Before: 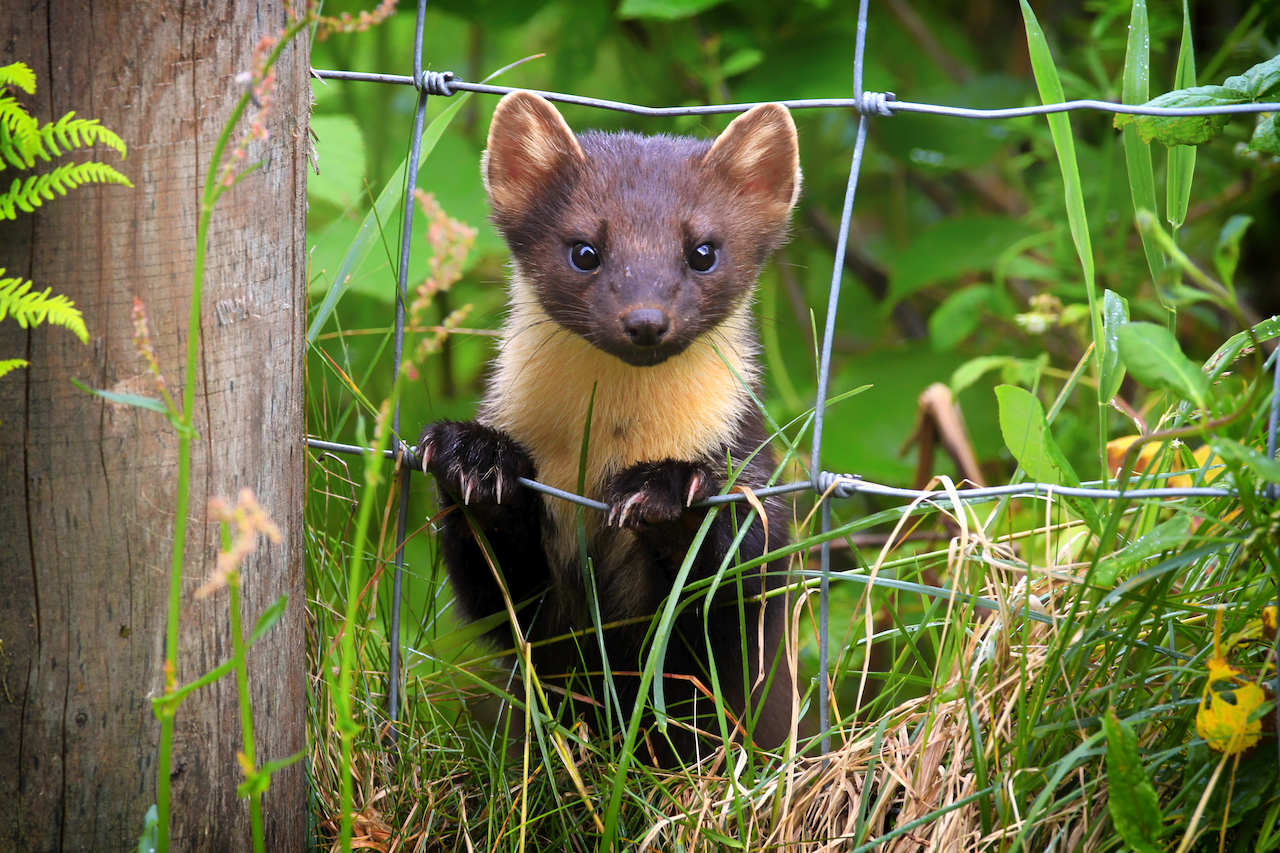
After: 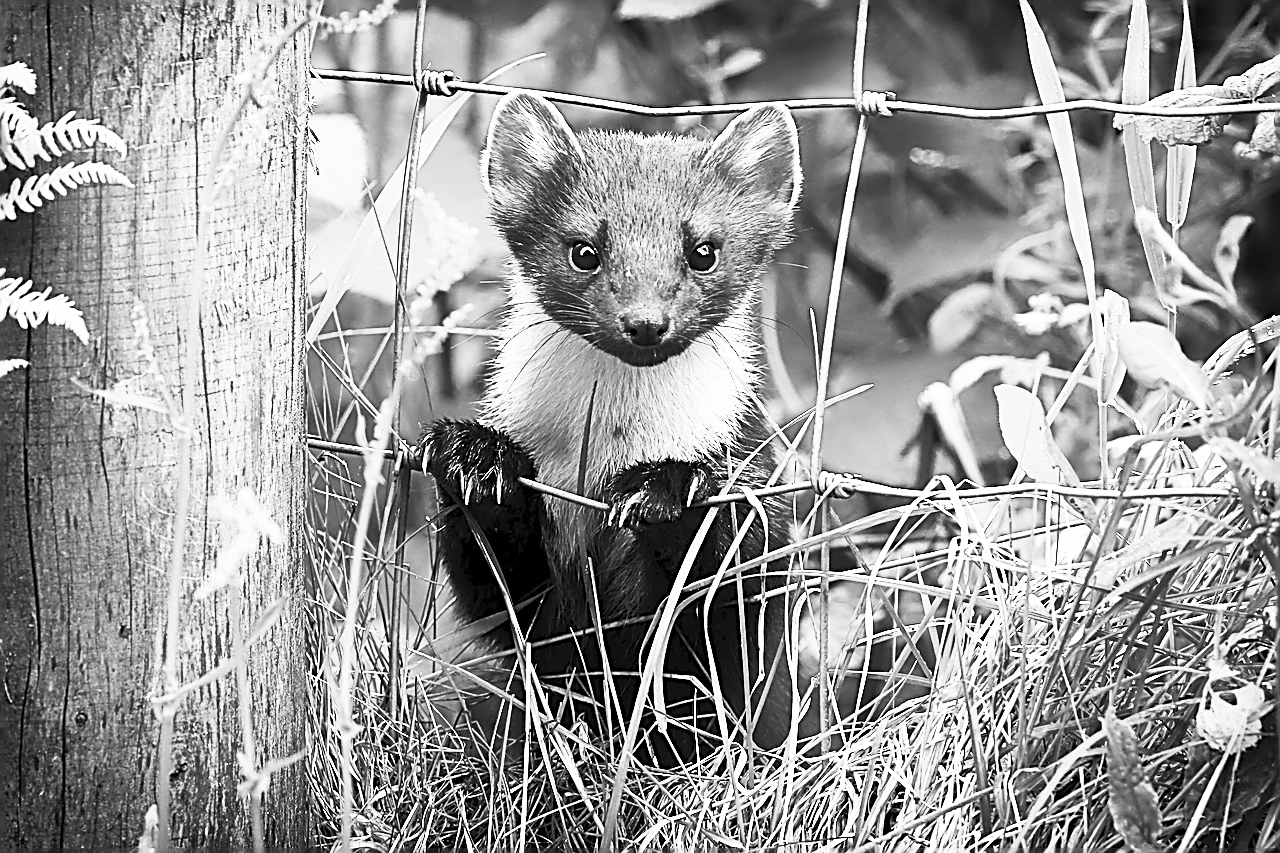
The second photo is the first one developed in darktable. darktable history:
contrast brightness saturation: contrast 0.53, brightness 0.47, saturation -1
sharpen: amount 1.861
exposure: exposure 0.131 EV, compensate highlight preservation false
